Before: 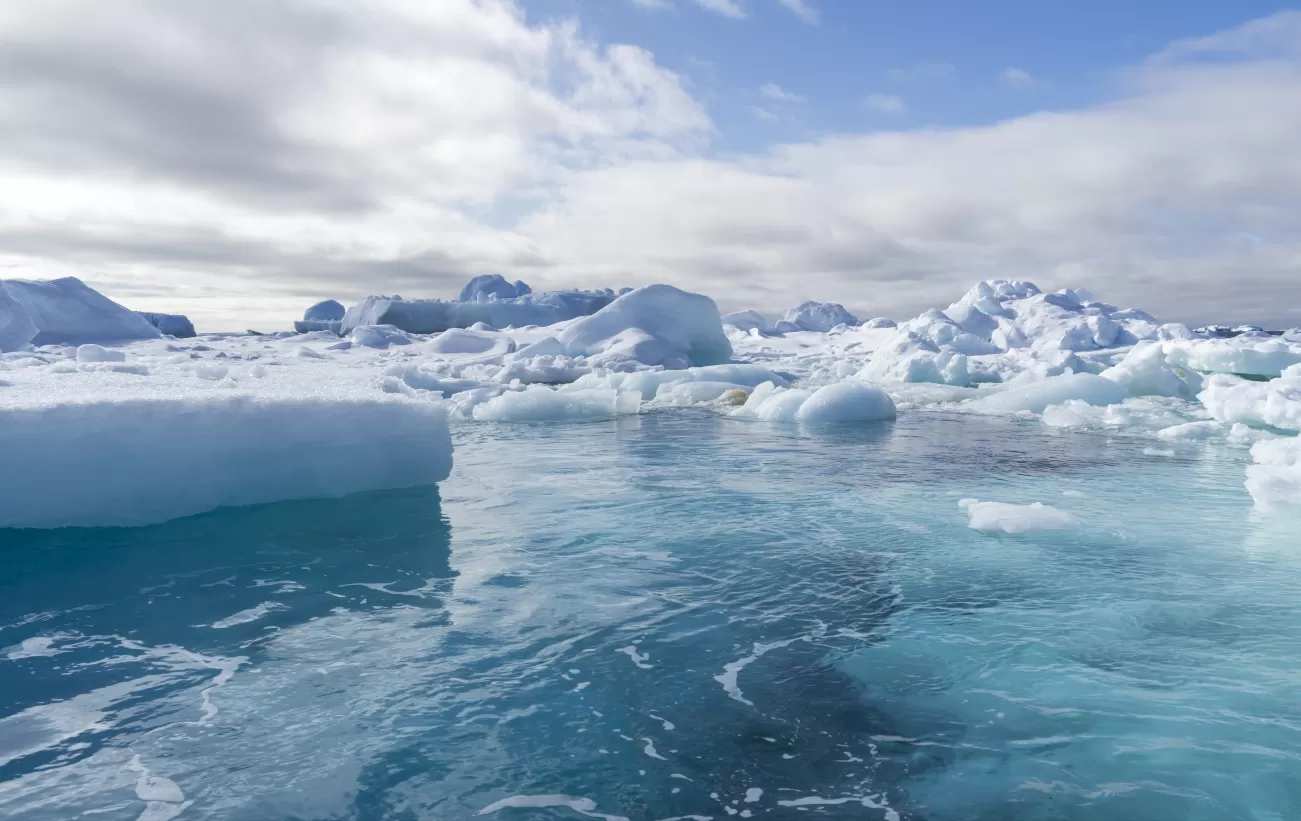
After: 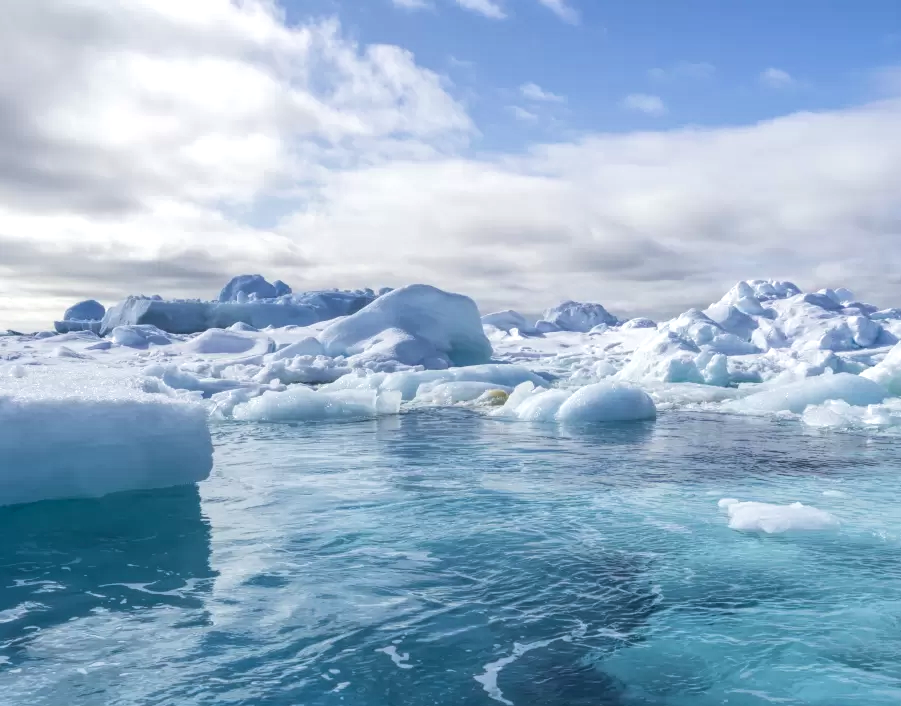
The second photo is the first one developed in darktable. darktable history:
crop: left 18.479%, right 12.2%, bottom 13.971%
contrast brightness saturation: contrast 0.1, brightness 0.02, saturation 0.02
local contrast: highlights 99%, shadows 86%, detail 160%, midtone range 0.2
velvia: on, module defaults
